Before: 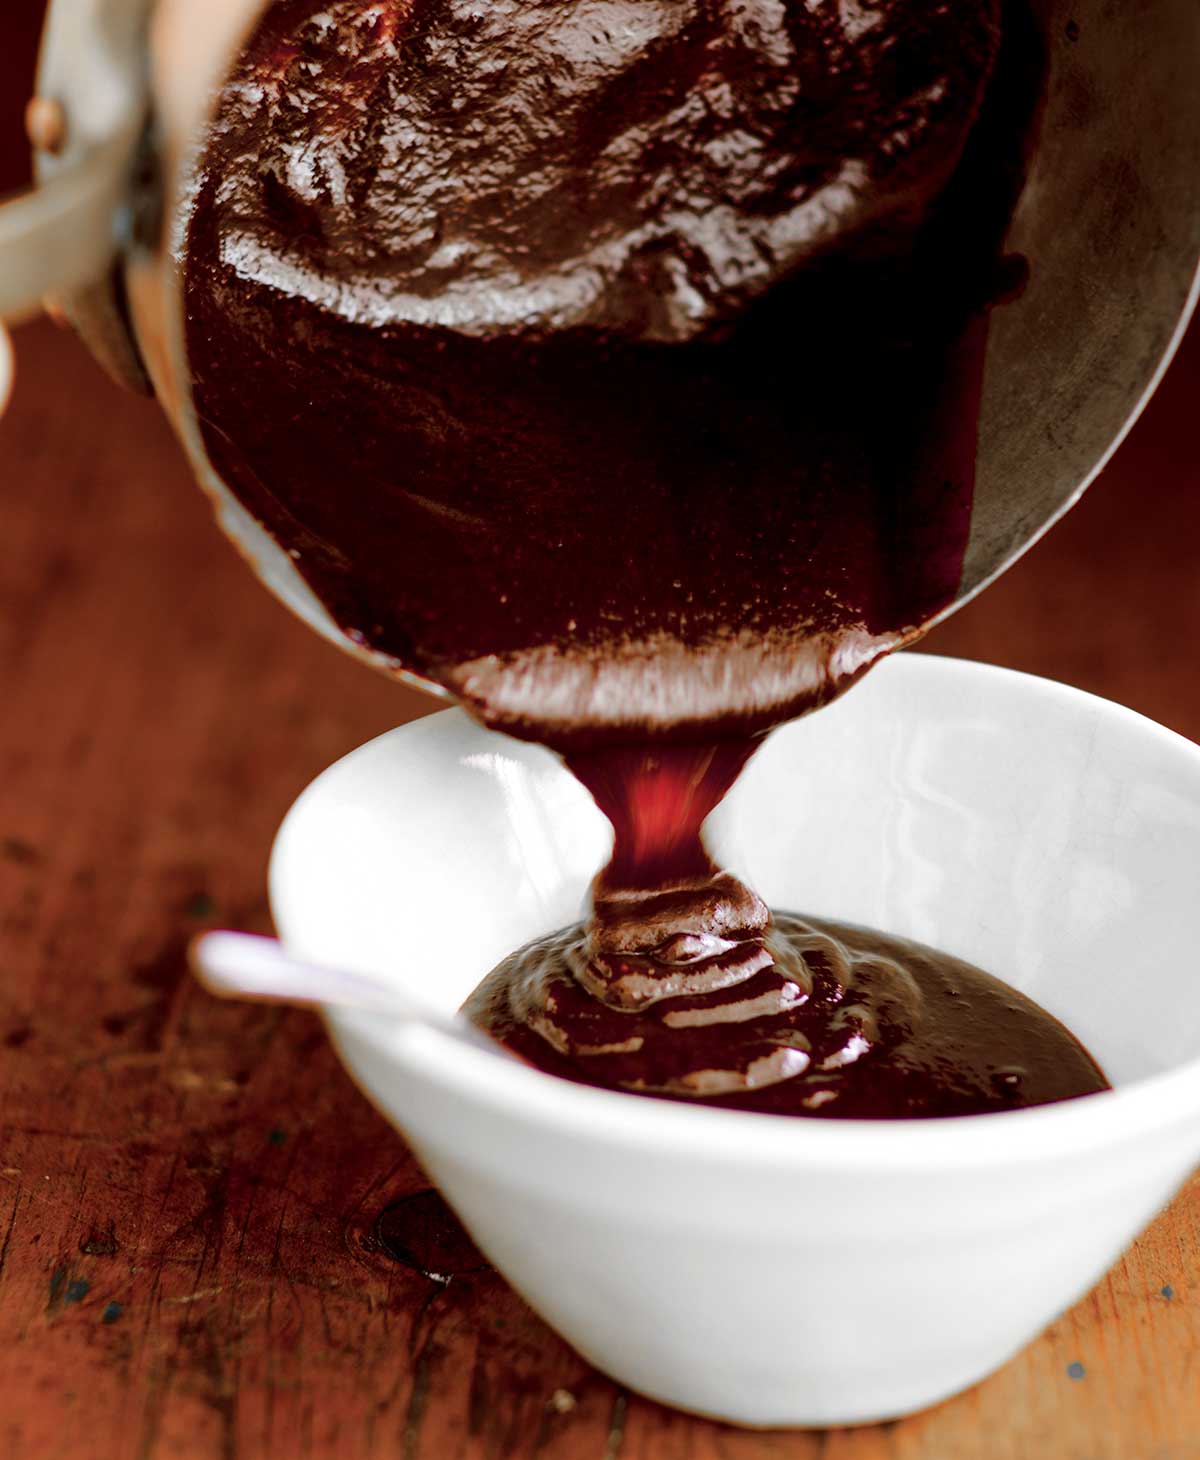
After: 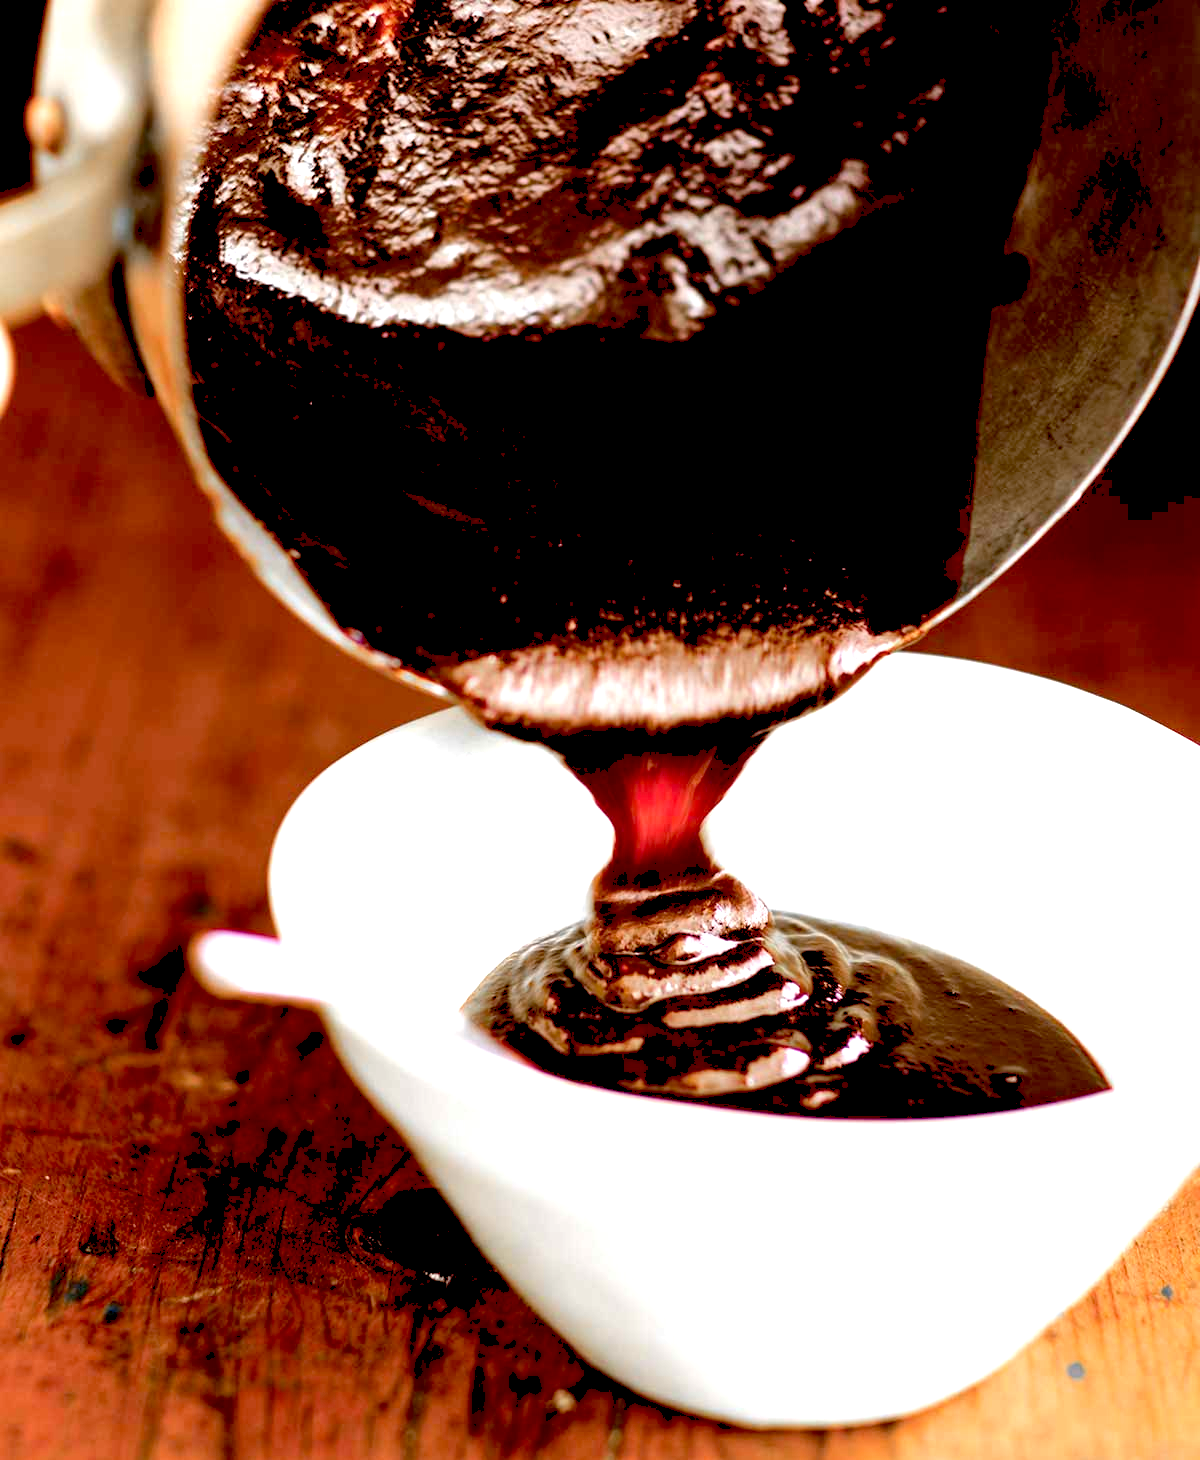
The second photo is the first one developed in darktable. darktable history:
exposure: black level correction 0.011, exposure 1.077 EV, compensate exposure bias true, compensate highlight preservation false
